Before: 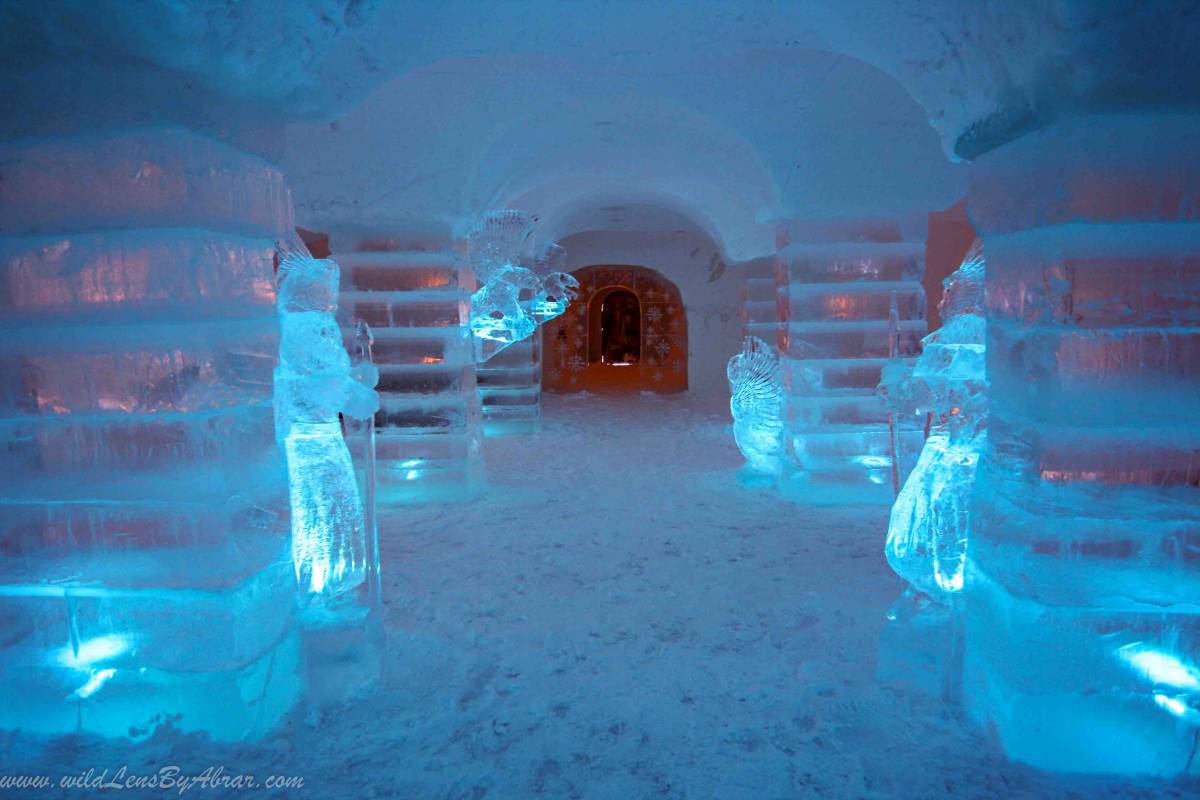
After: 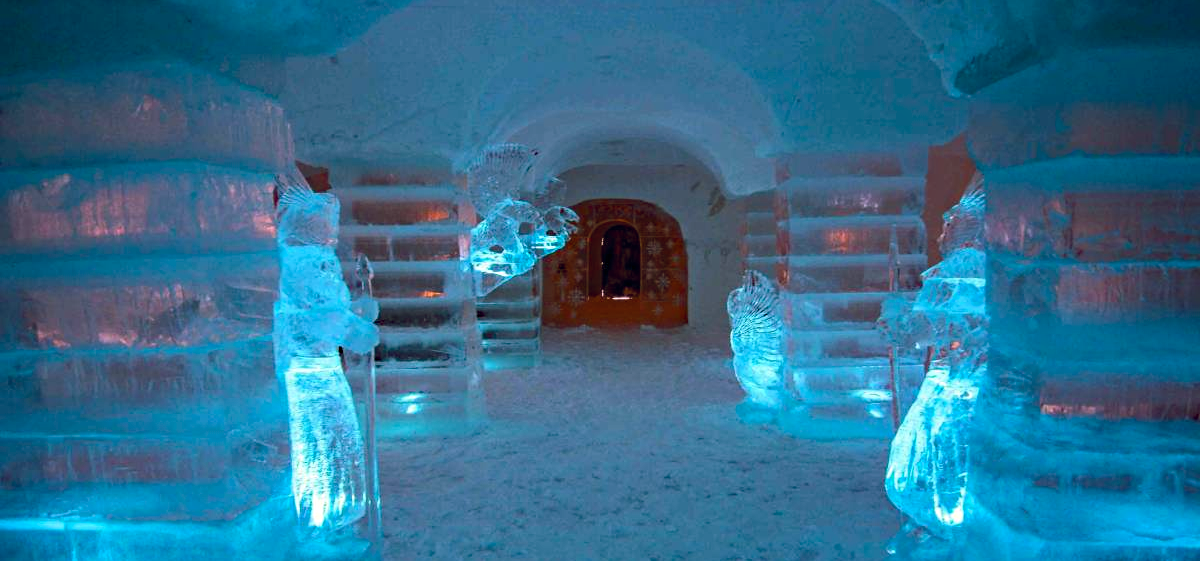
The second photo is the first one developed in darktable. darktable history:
crop and rotate: top 8.435%, bottom 21.383%
contrast brightness saturation: contrast 0.106, saturation -0.163
haze removal: strength 0.298, distance 0.257, compatibility mode true, adaptive false
color balance rgb: shadows lift › chroma 11.925%, shadows lift › hue 132.51°, power › chroma 0.684%, power › hue 60°, highlights gain › chroma 0.288%, highlights gain › hue 332.5°, global offset › chroma 0.126%, global offset › hue 253.79°, perceptual saturation grading › global saturation 30.692%
